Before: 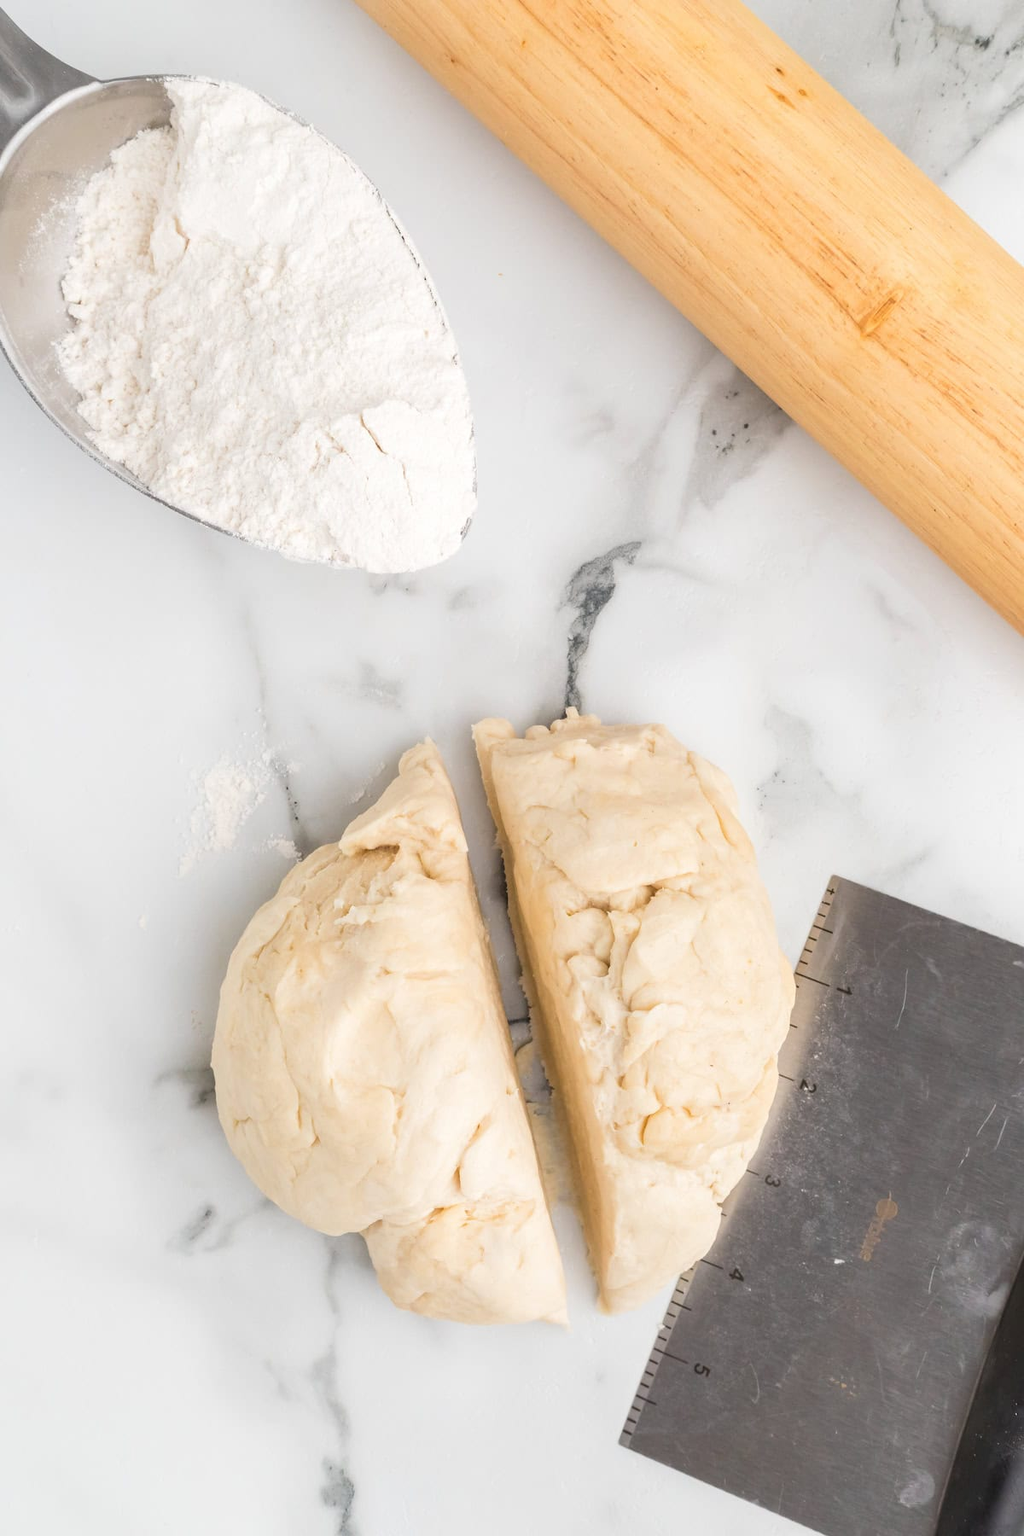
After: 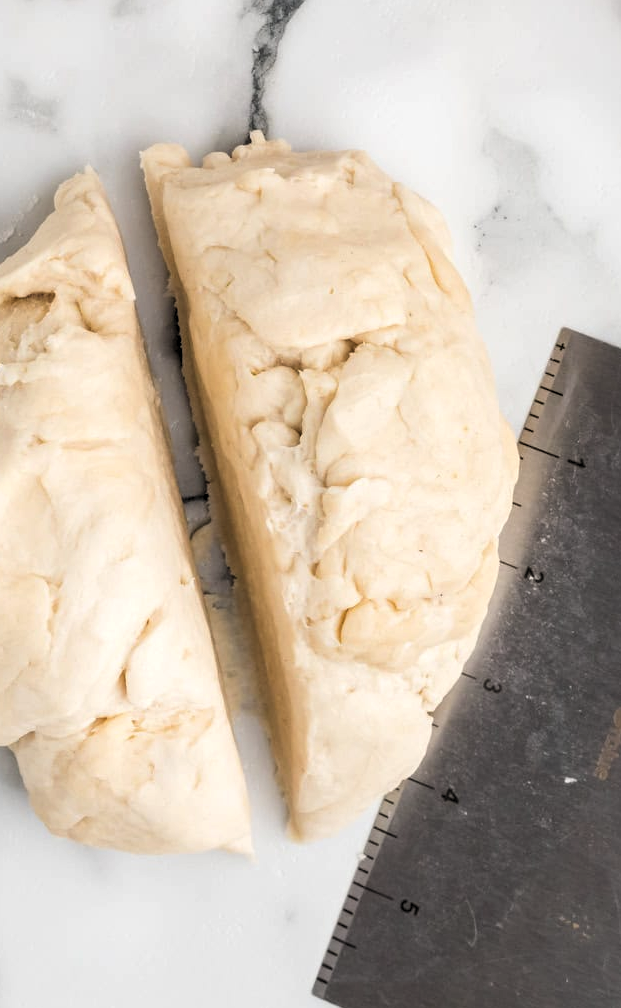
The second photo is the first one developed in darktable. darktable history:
levels: mode automatic, black 0.023%, white 99.97%, levels [0.062, 0.494, 0.925]
crop: left 34.479%, top 38.822%, right 13.718%, bottom 5.172%
